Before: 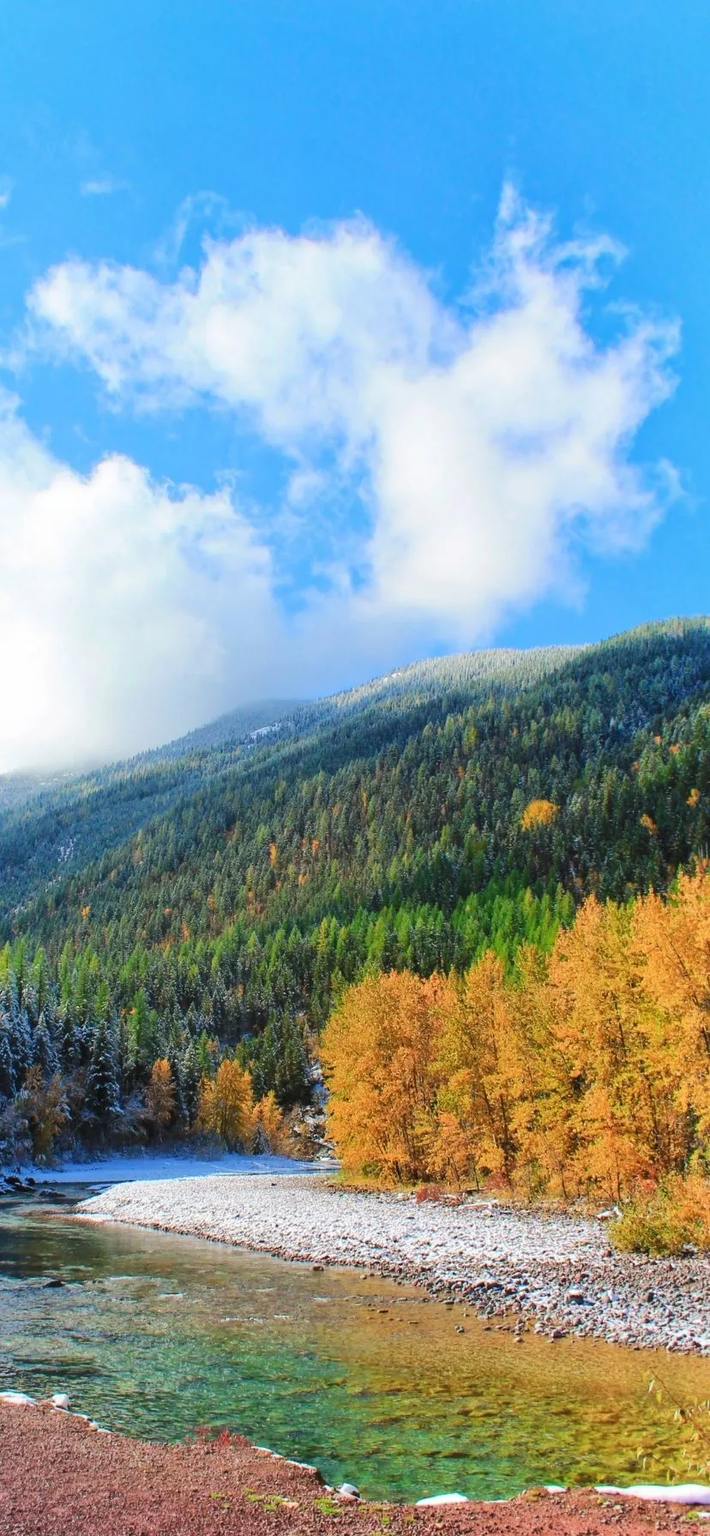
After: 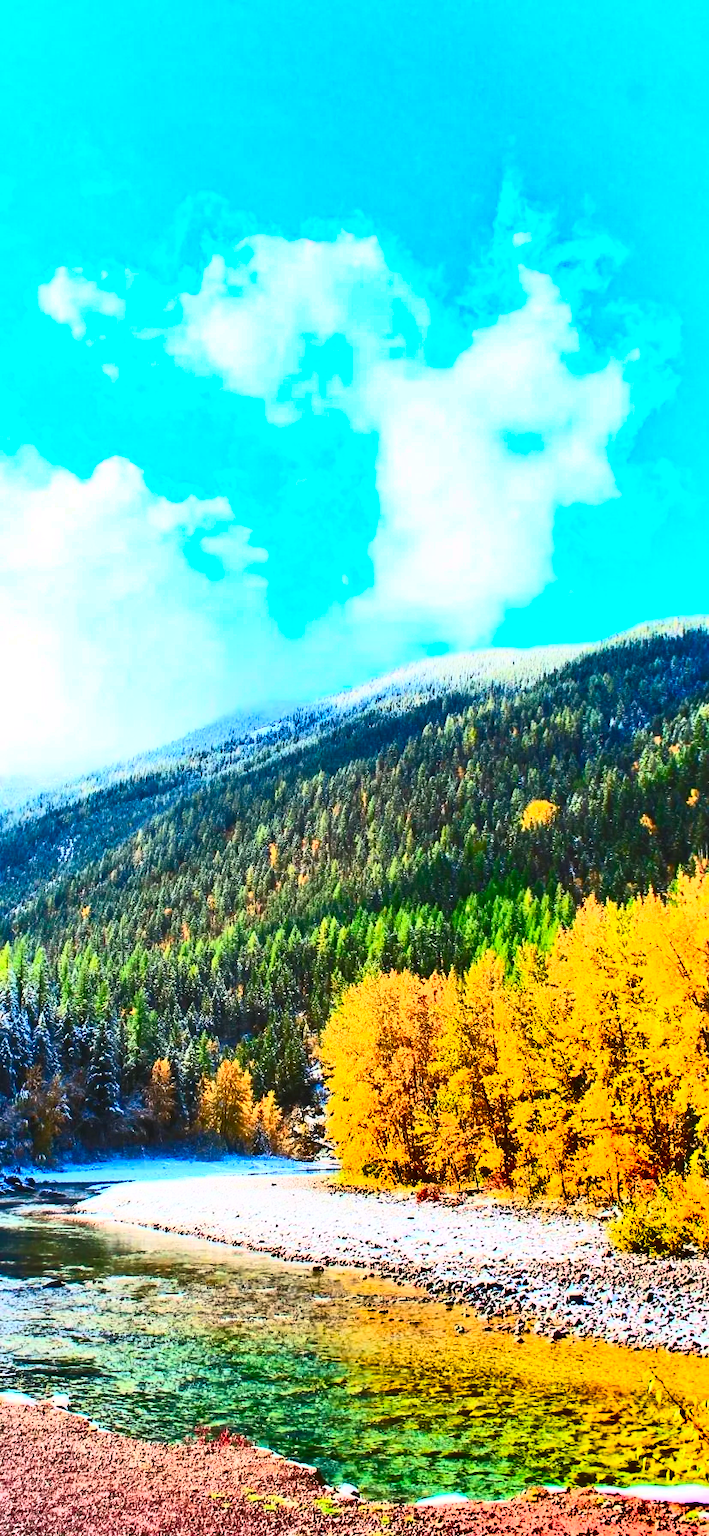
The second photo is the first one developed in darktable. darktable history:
shadows and highlights: shadows 24.13, highlights -76.36, soften with gaussian
contrast brightness saturation: contrast 0.839, brightness 0.587, saturation 0.606
